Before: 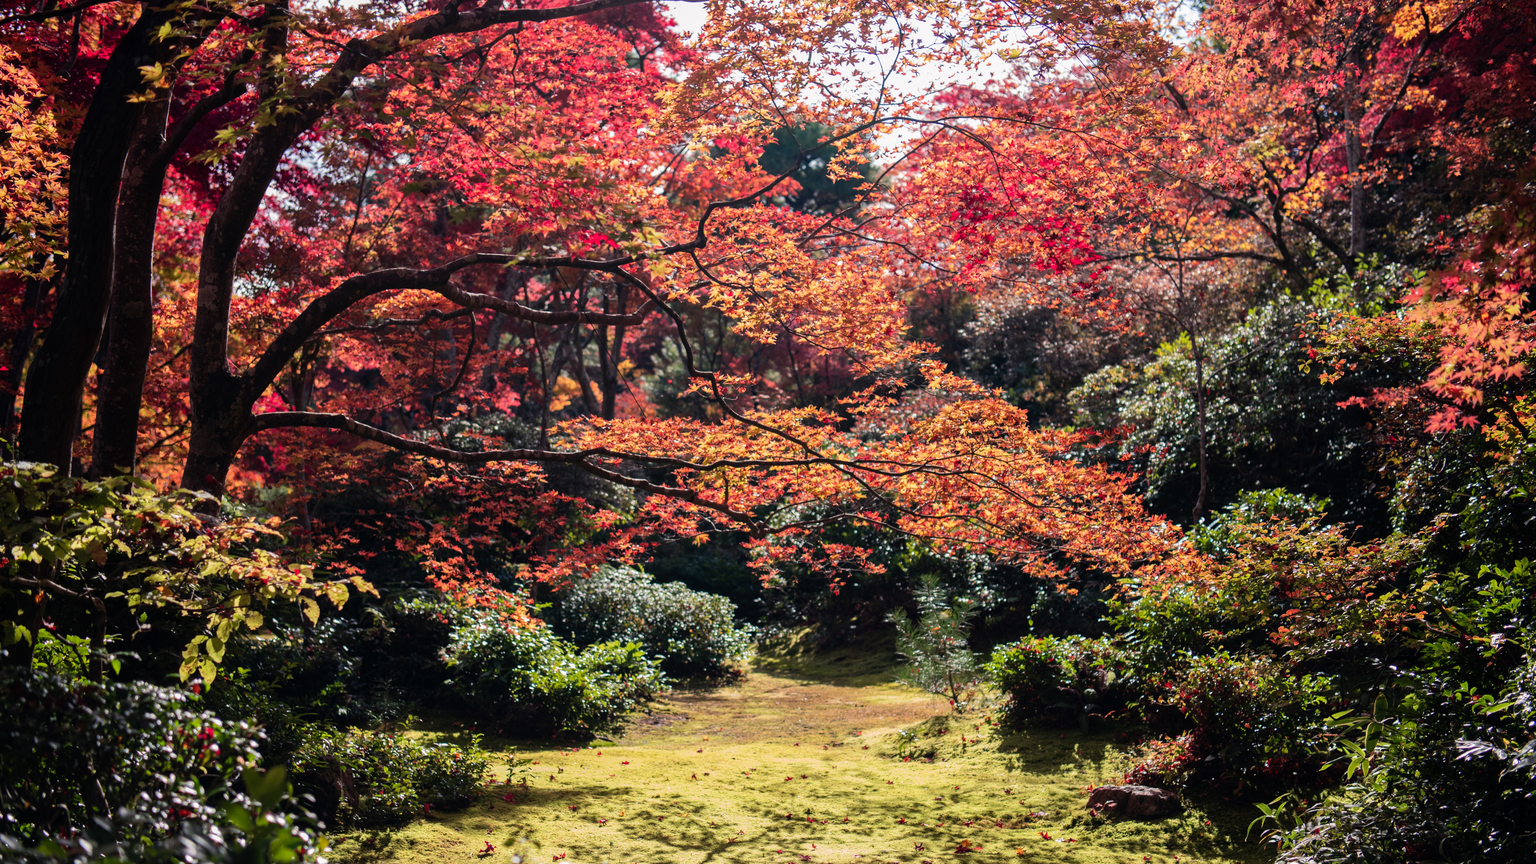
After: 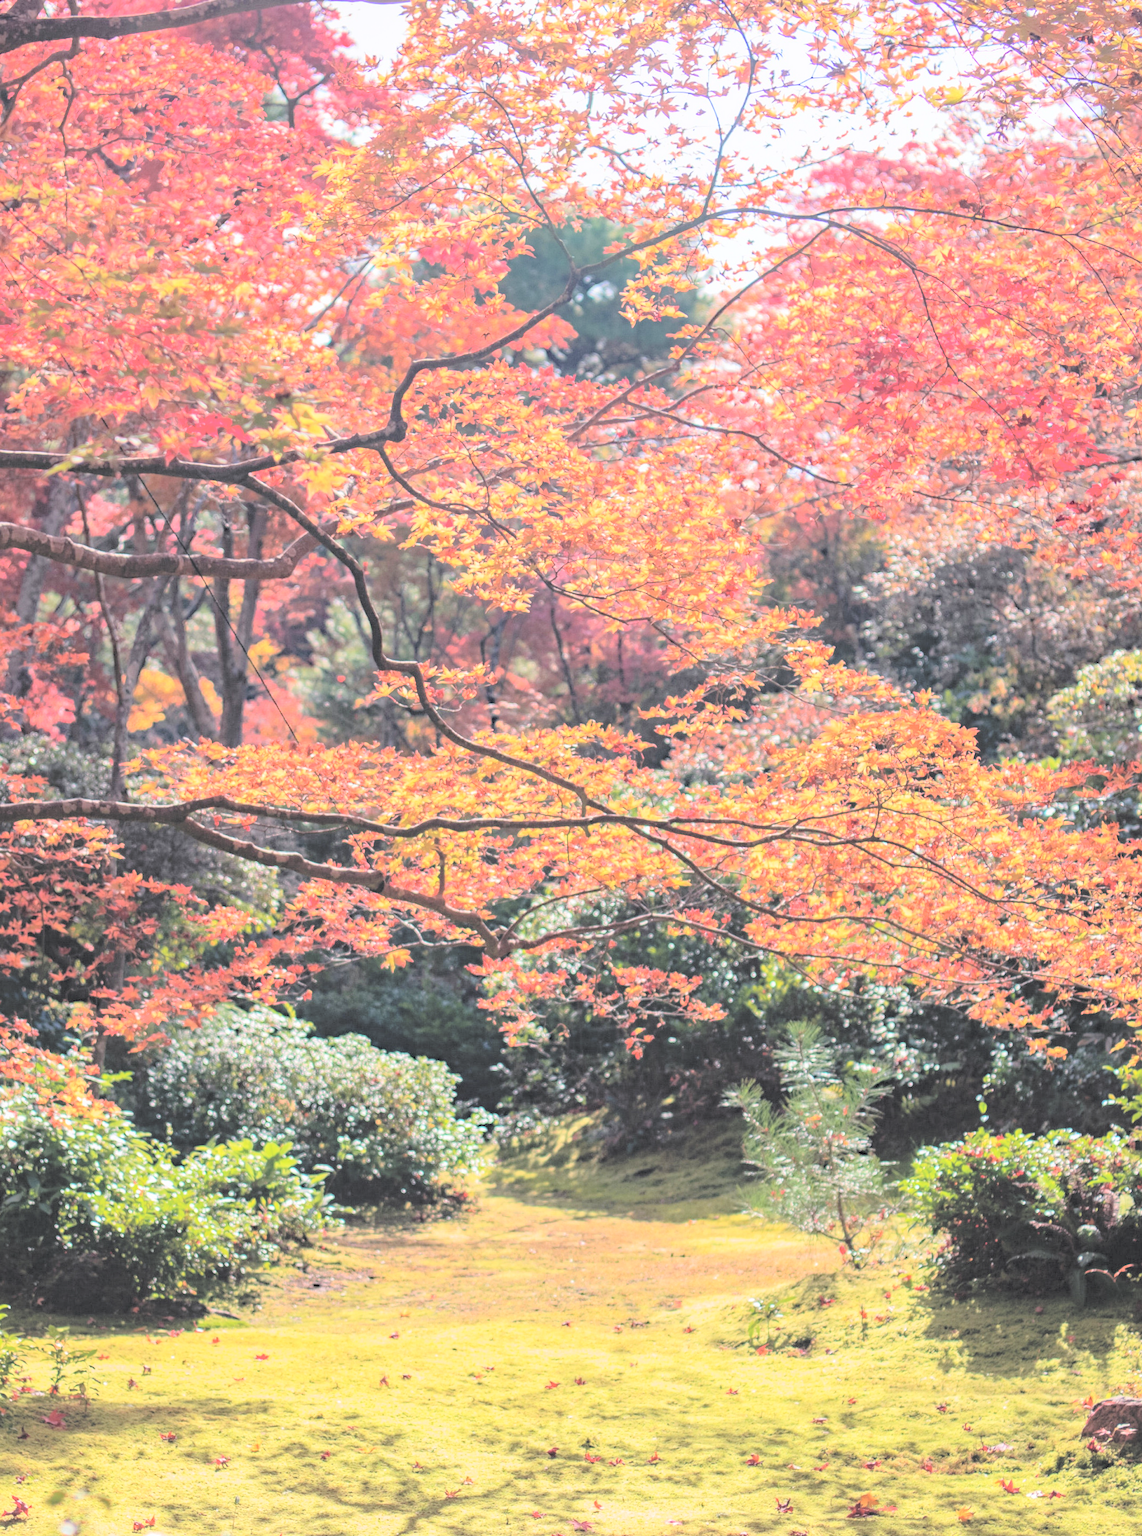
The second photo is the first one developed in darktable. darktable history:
haze removal: compatibility mode true, adaptive false
contrast brightness saturation: brightness 0.984
crop: left 31.151%, right 27.022%
